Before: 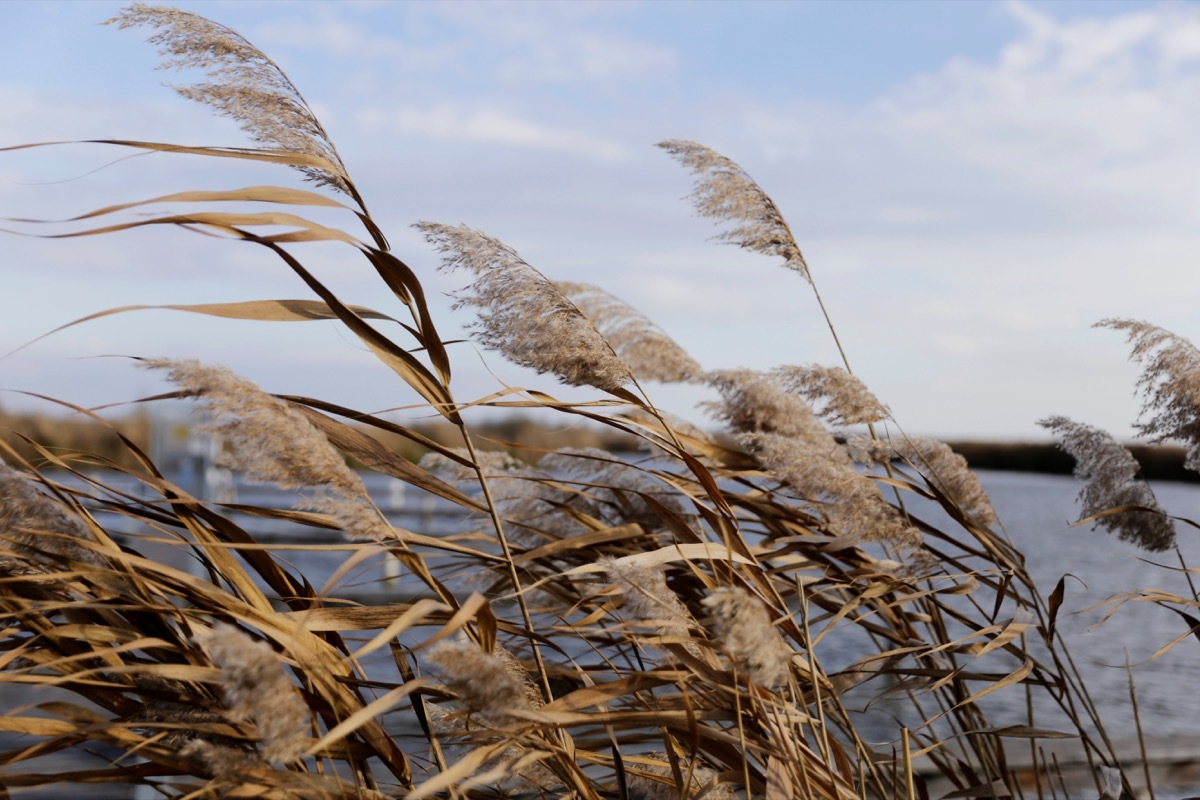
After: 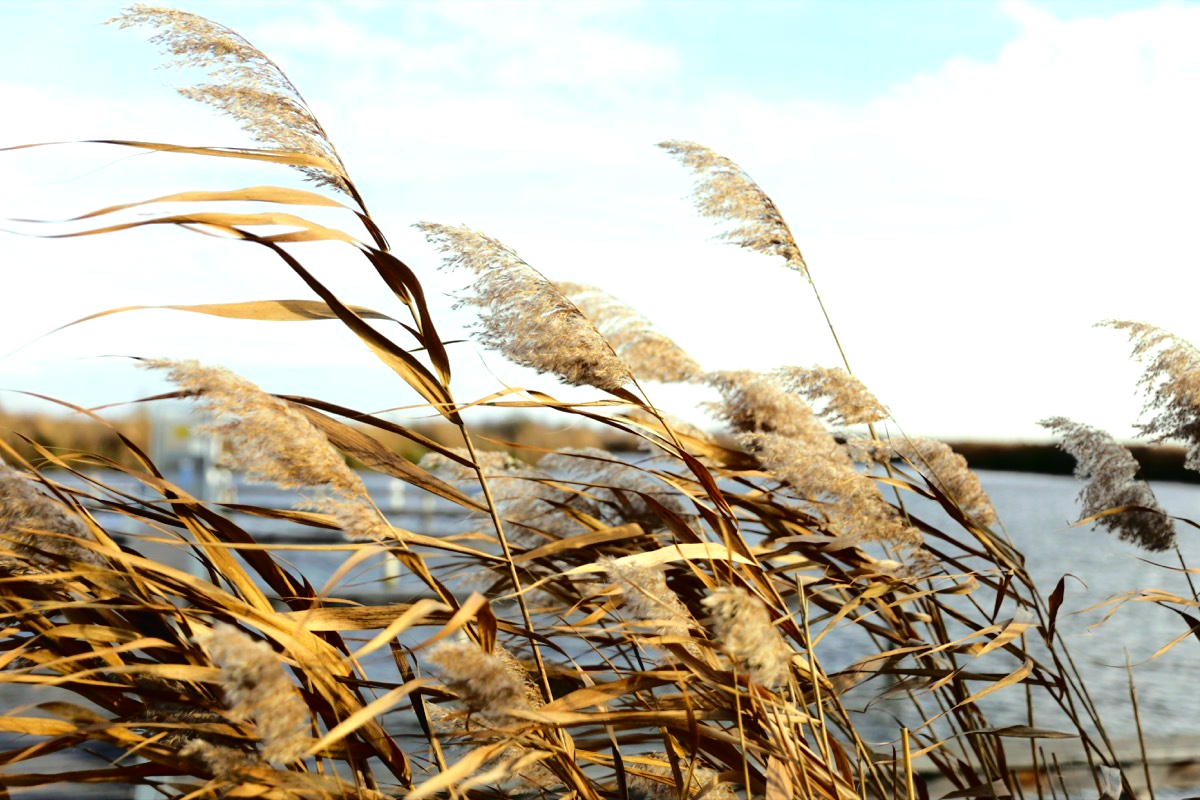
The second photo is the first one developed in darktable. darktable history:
color correction: highlights a* -5.94, highlights b* 11.19
exposure: black level correction -0.002, exposure 1.115 EV, compensate highlight preservation false
tone curve: curves: ch0 [(0, 0) (0.181, 0.087) (0.498, 0.485) (0.78, 0.742) (0.993, 0.954)]; ch1 [(0, 0) (0.311, 0.149) (0.395, 0.349) (0.488, 0.477) (0.612, 0.641) (1, 1)]; ch2 [(0, 0) (0.5, 0.5) (0.638, 0.667) (1, 1)], color space Lab, independent channels, preserve colors none
